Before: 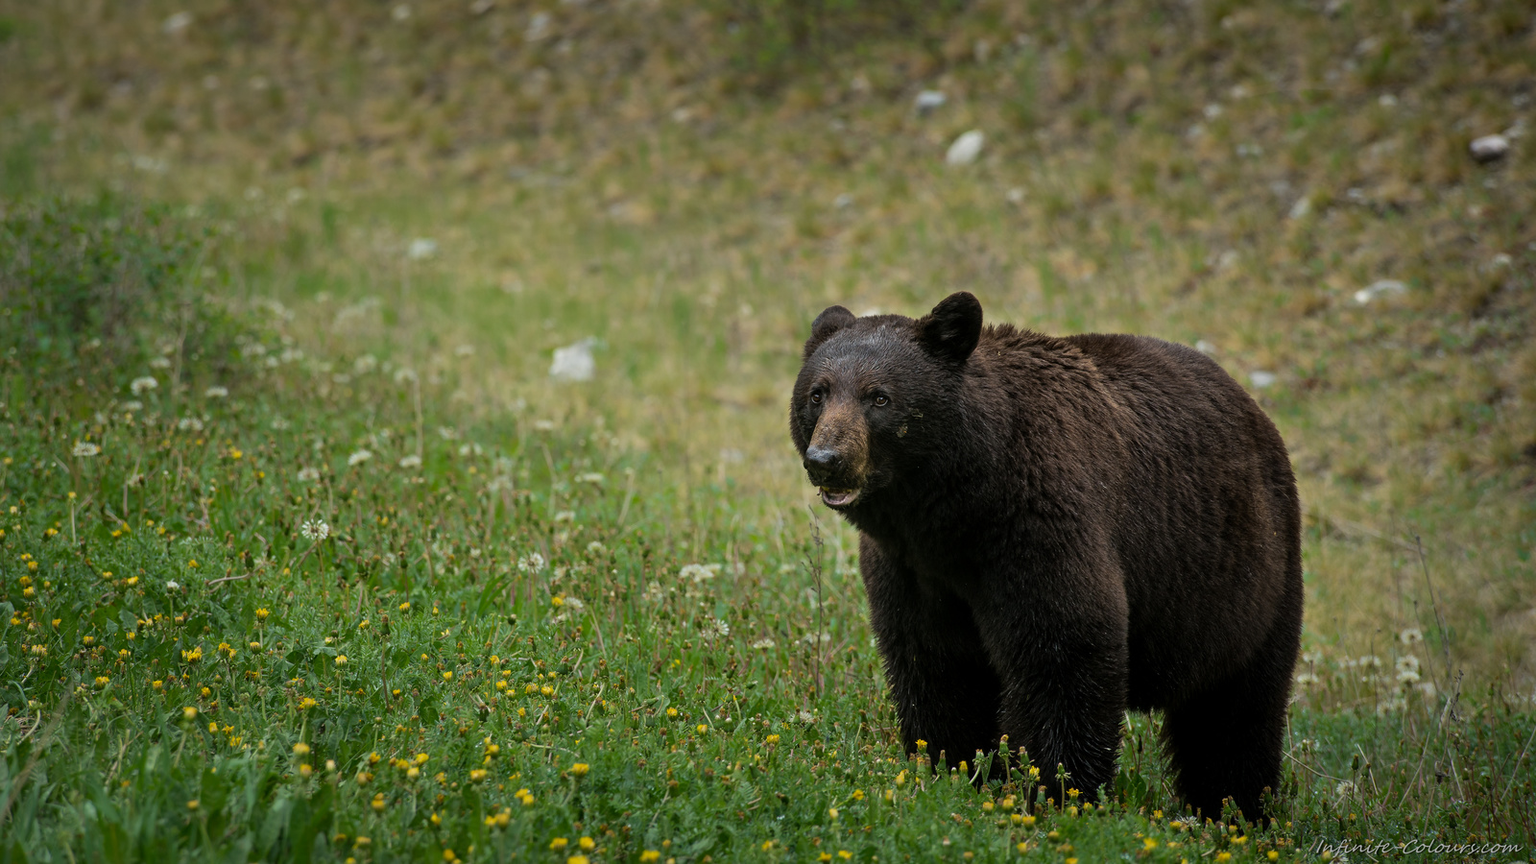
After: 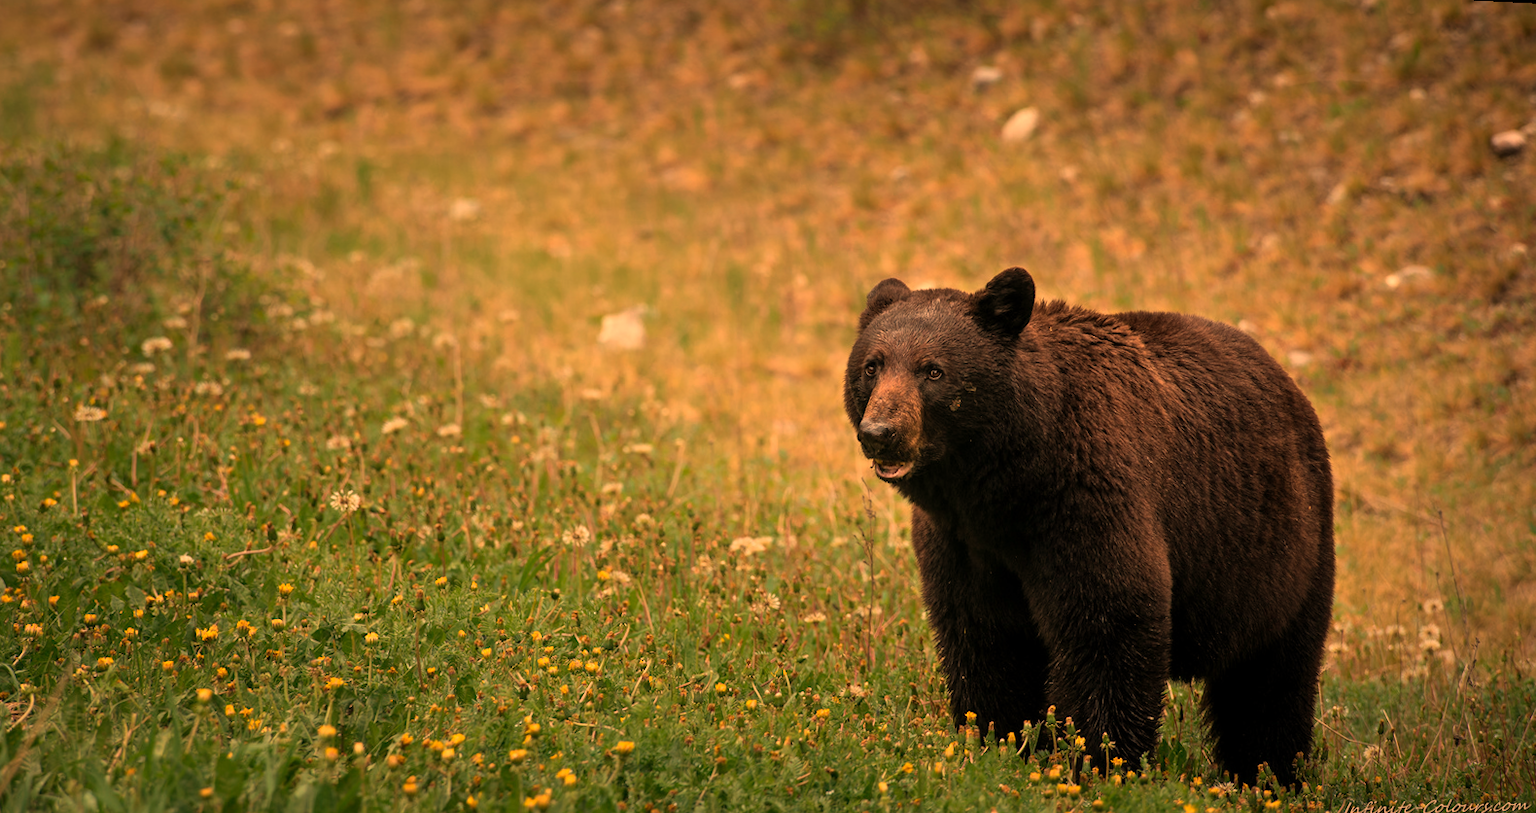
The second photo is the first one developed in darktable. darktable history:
tone equalizer: on, module defaults
rotate and perspective: rotation 0.679°, lens shift (horizontal) 0.136, crop left 0.009, crop right 0.991, crop top 0.078, crop bottom 0.95
white balance: red 1.467, blue 0.684
